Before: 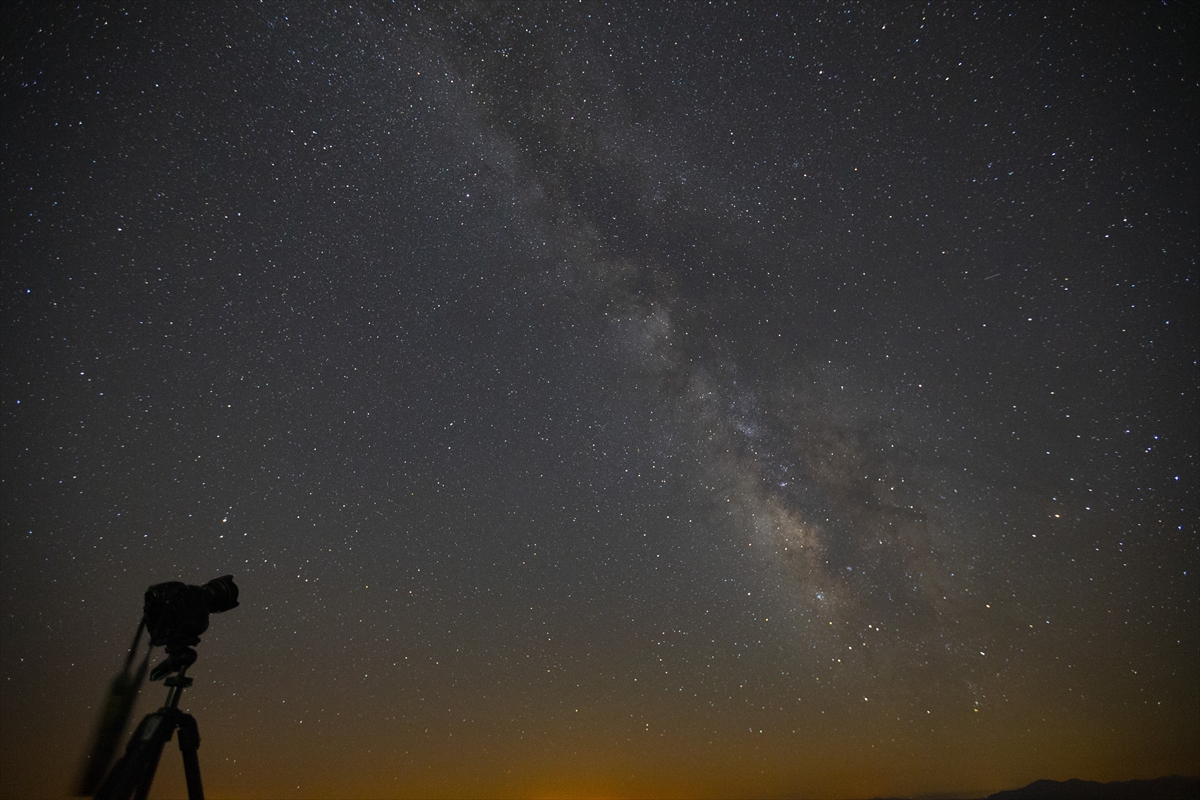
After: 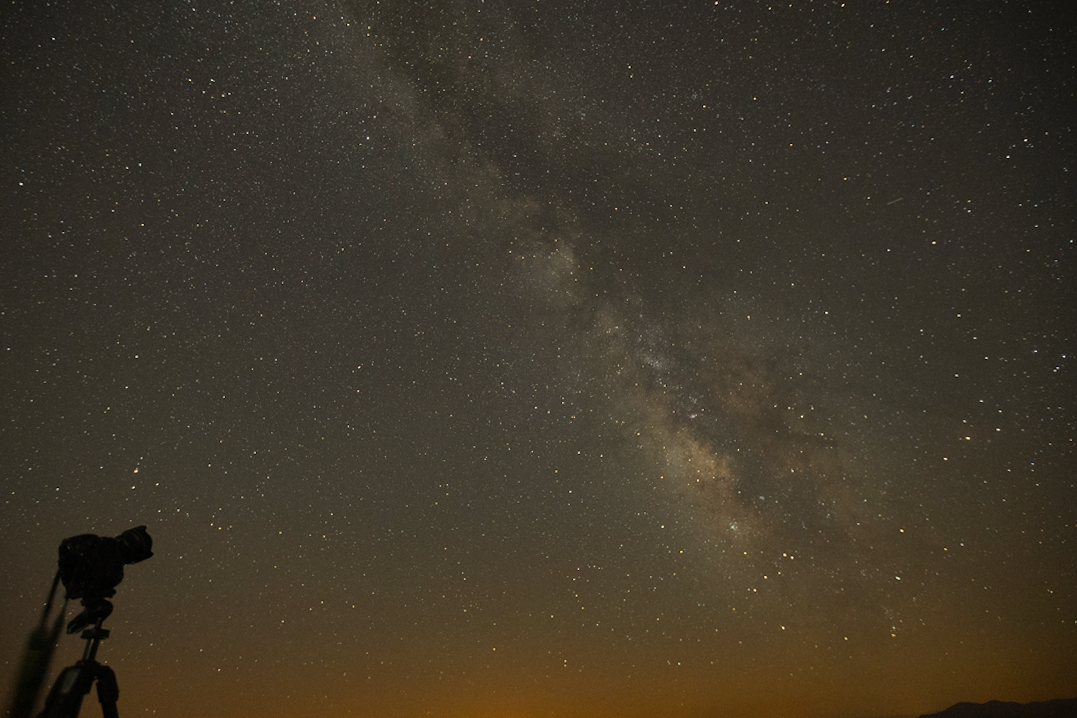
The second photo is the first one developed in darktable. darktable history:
crop and rotate: angle 1.96°, left 5.673%, top 5.673%
white balance: red 1.08, blue 0.791
